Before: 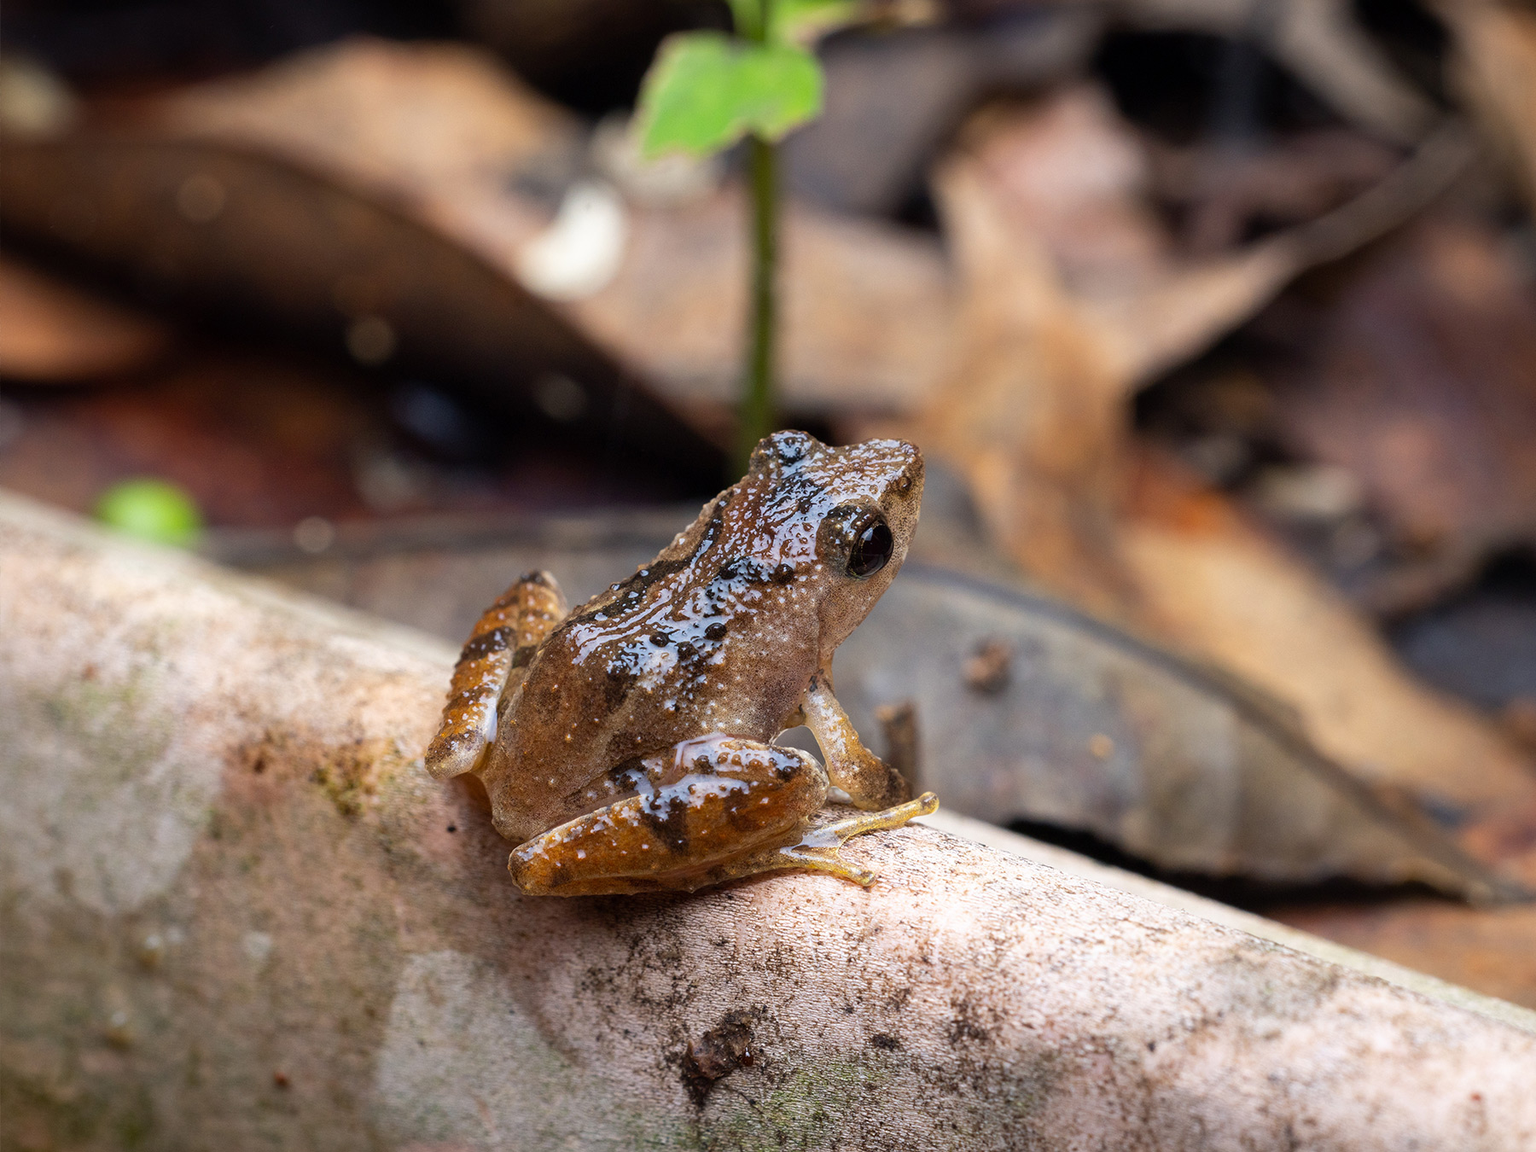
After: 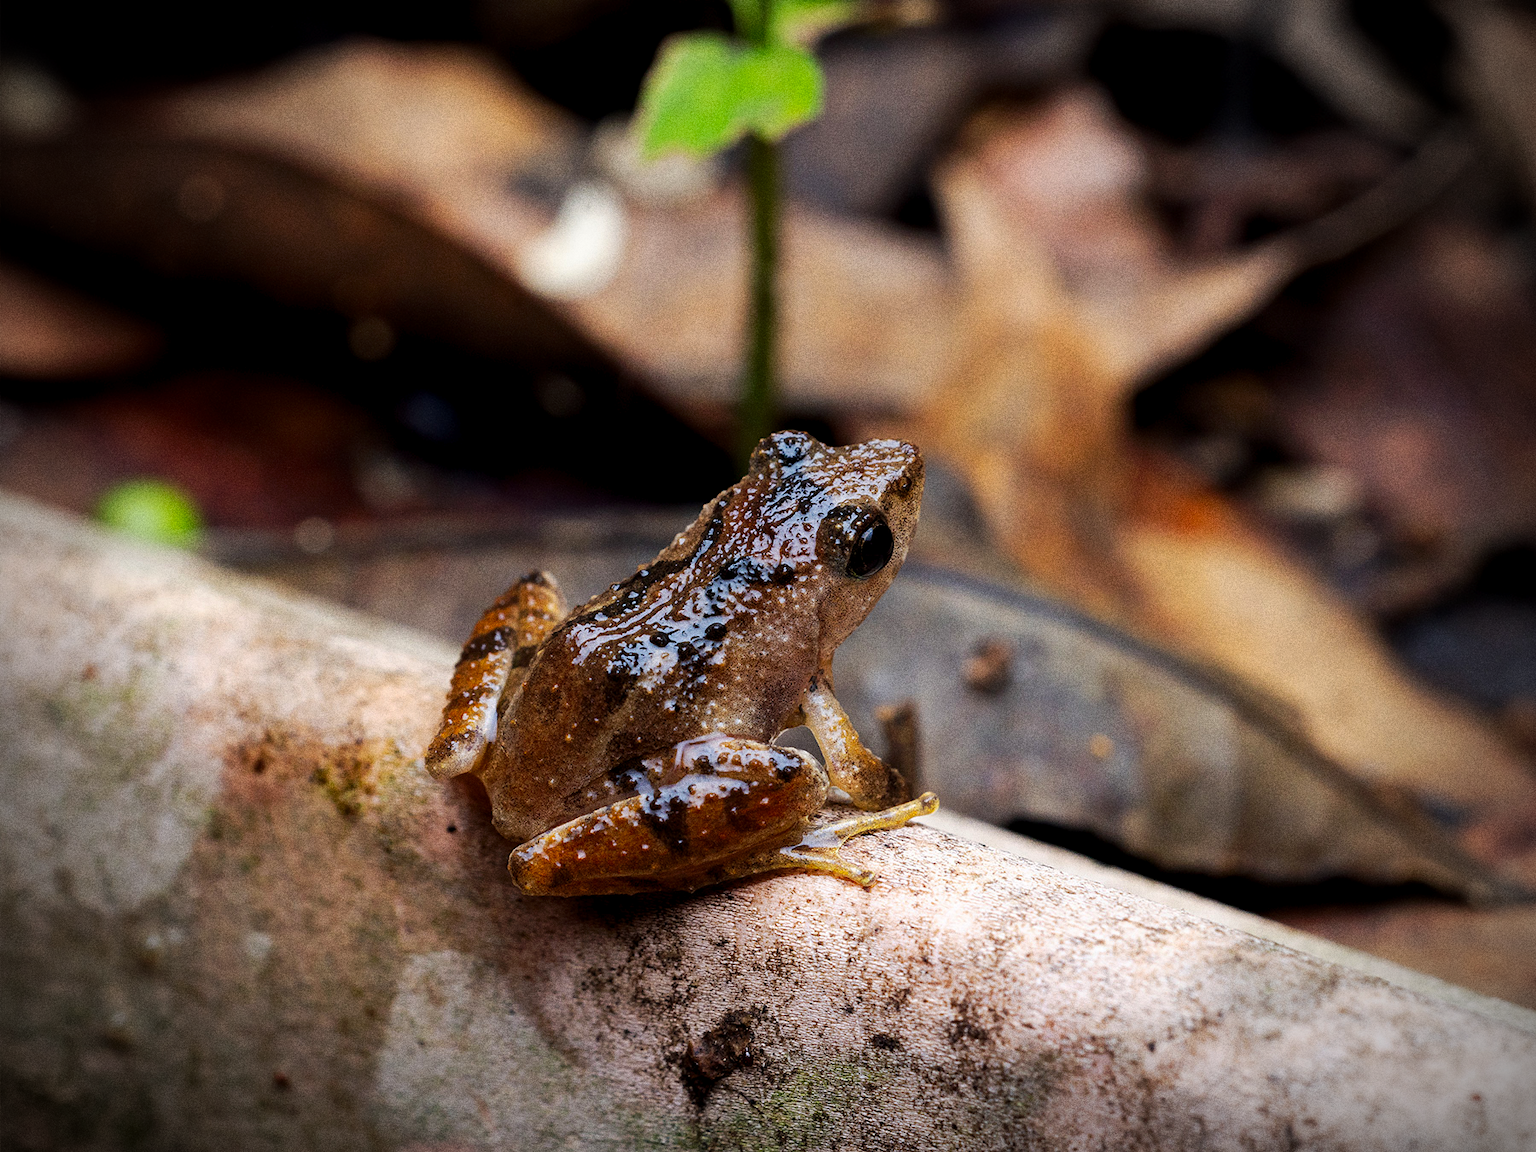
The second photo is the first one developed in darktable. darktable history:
grain: coarseness 0.09 ISO, strength 40%
vignetting: fall-off start 75%, brightness -0.692, width/height ratio 1.084
tone curve: curves: ch0 [(0, 0) (0.003, 0.008) (0.011, 0.011) (0.025, 0.014) (0.044, 0.021) (0.069, 0.029) (0.1, 0.042) (0.136, 0.06) (0.177, 0.09) (0.224, 0.126) (0.277, 0.177) (0.335, 0.243) (0.399, 0.31) (0.468, 0.388) (0.543, 0.484) (0.623, 0.585) (0.709, 0.683) (0.801, 0.775) (0.898, 0.873) (1, 1)], preserve colors none
exposure: black level correction 0.009, compensate highlight preservation false
